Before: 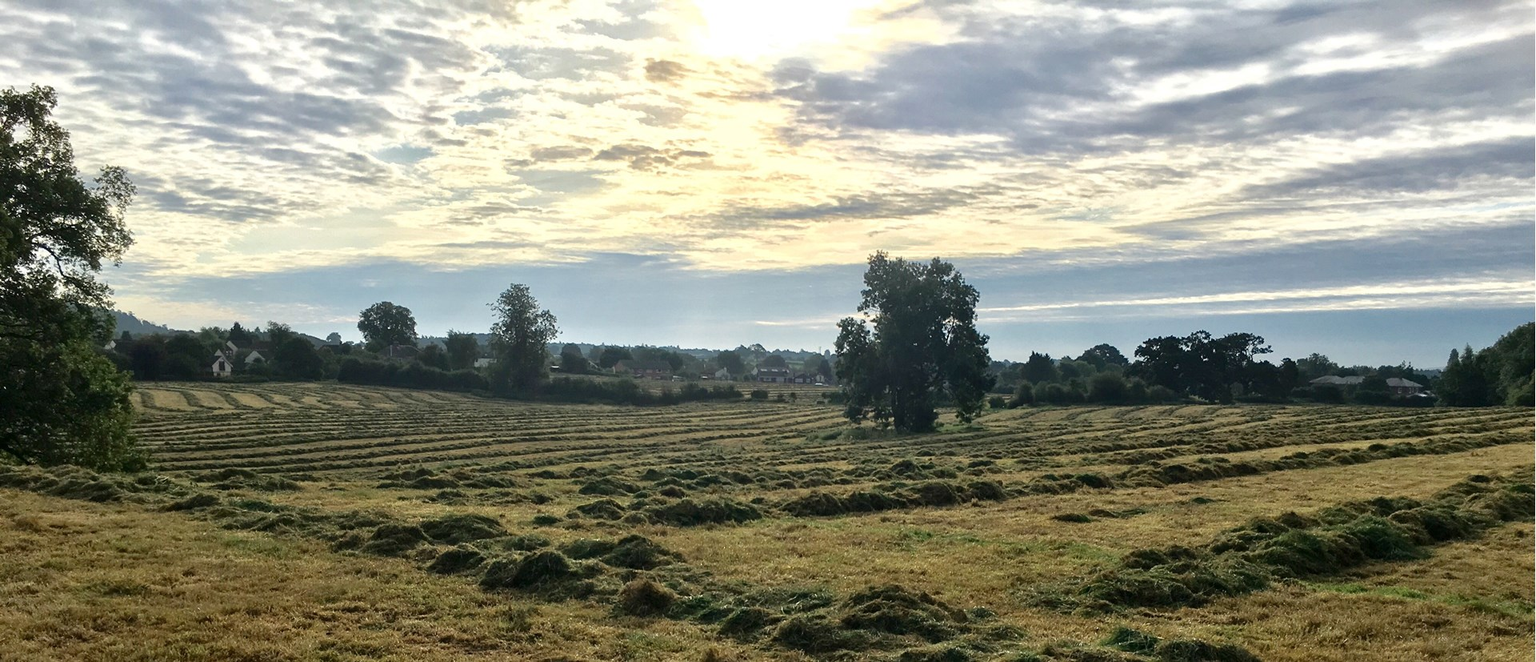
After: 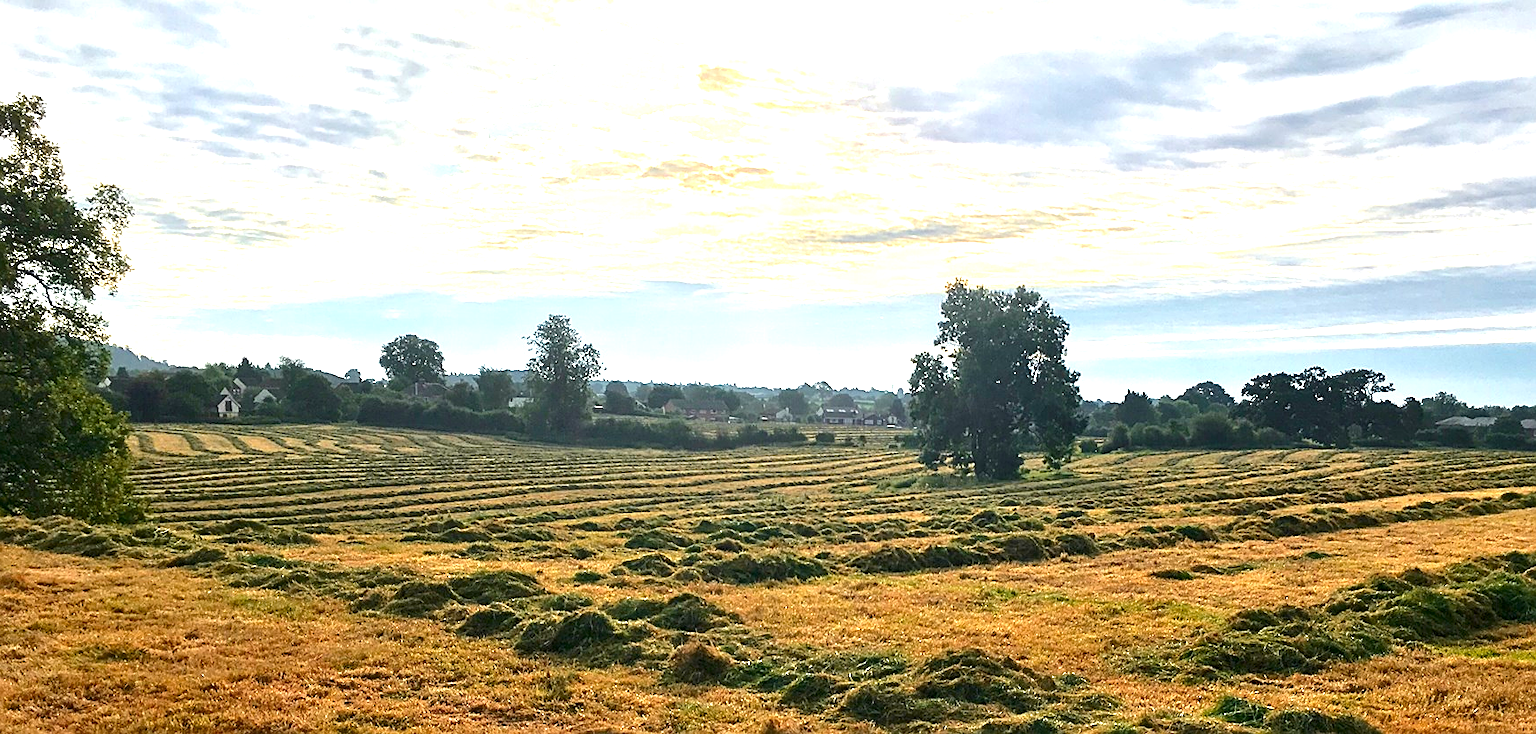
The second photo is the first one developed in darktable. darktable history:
sharpen: on, module defaults
exposure: black level correction 0, exposure 1.1 EV, compensate exposure bias true, compensate highlight preservation false
crop and rotate: left 1.088%, right 8.807%
color zones: curves: ch1 [(0.24, 0.629) (0.75, 0.5)]; ch2 [(0.255, 0.454) (0.745, 0.491)], mix 102.12%
